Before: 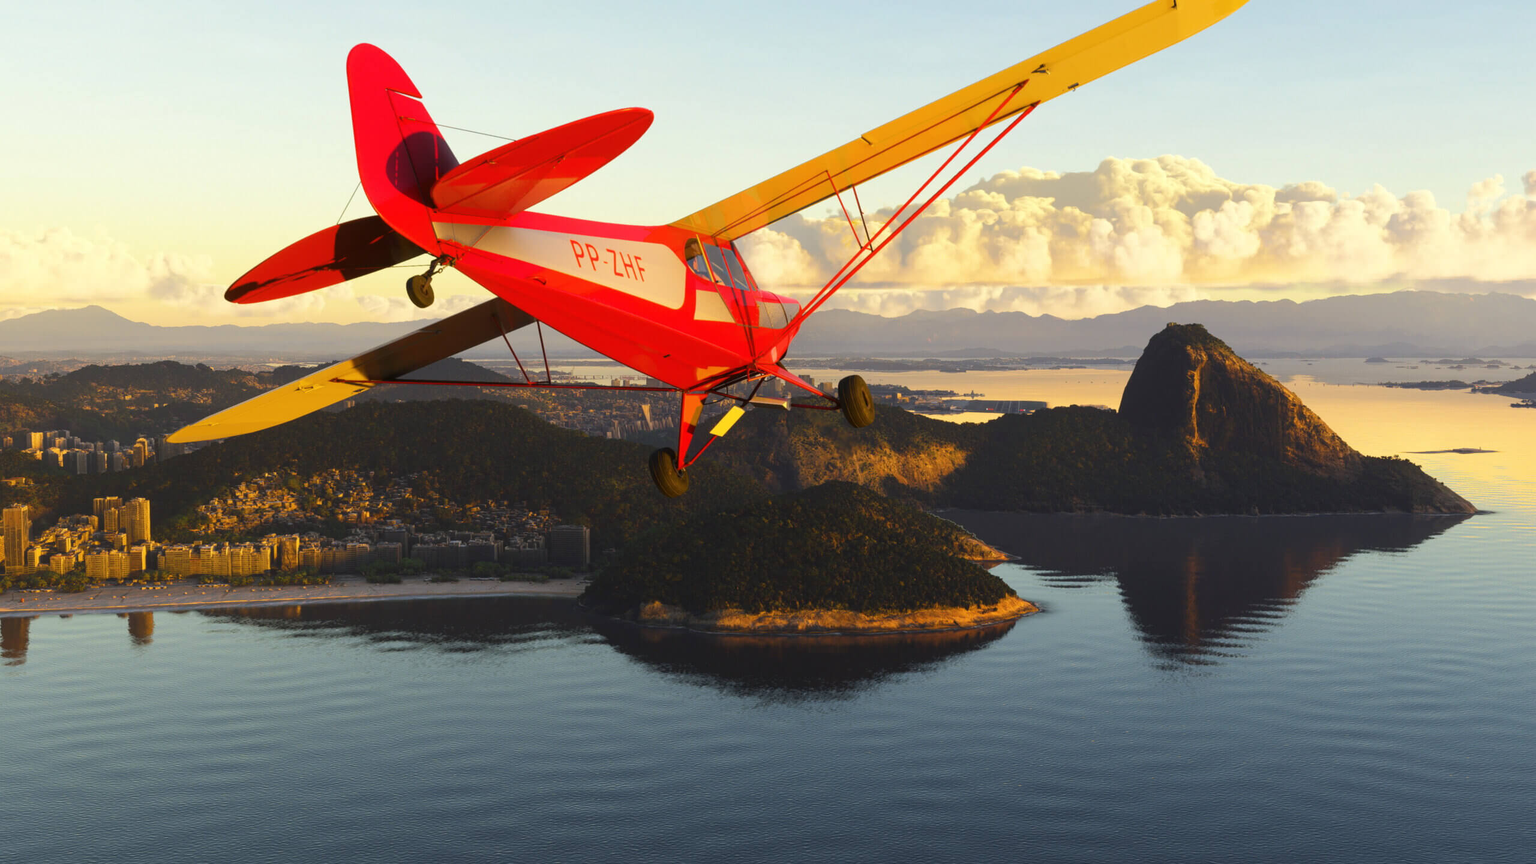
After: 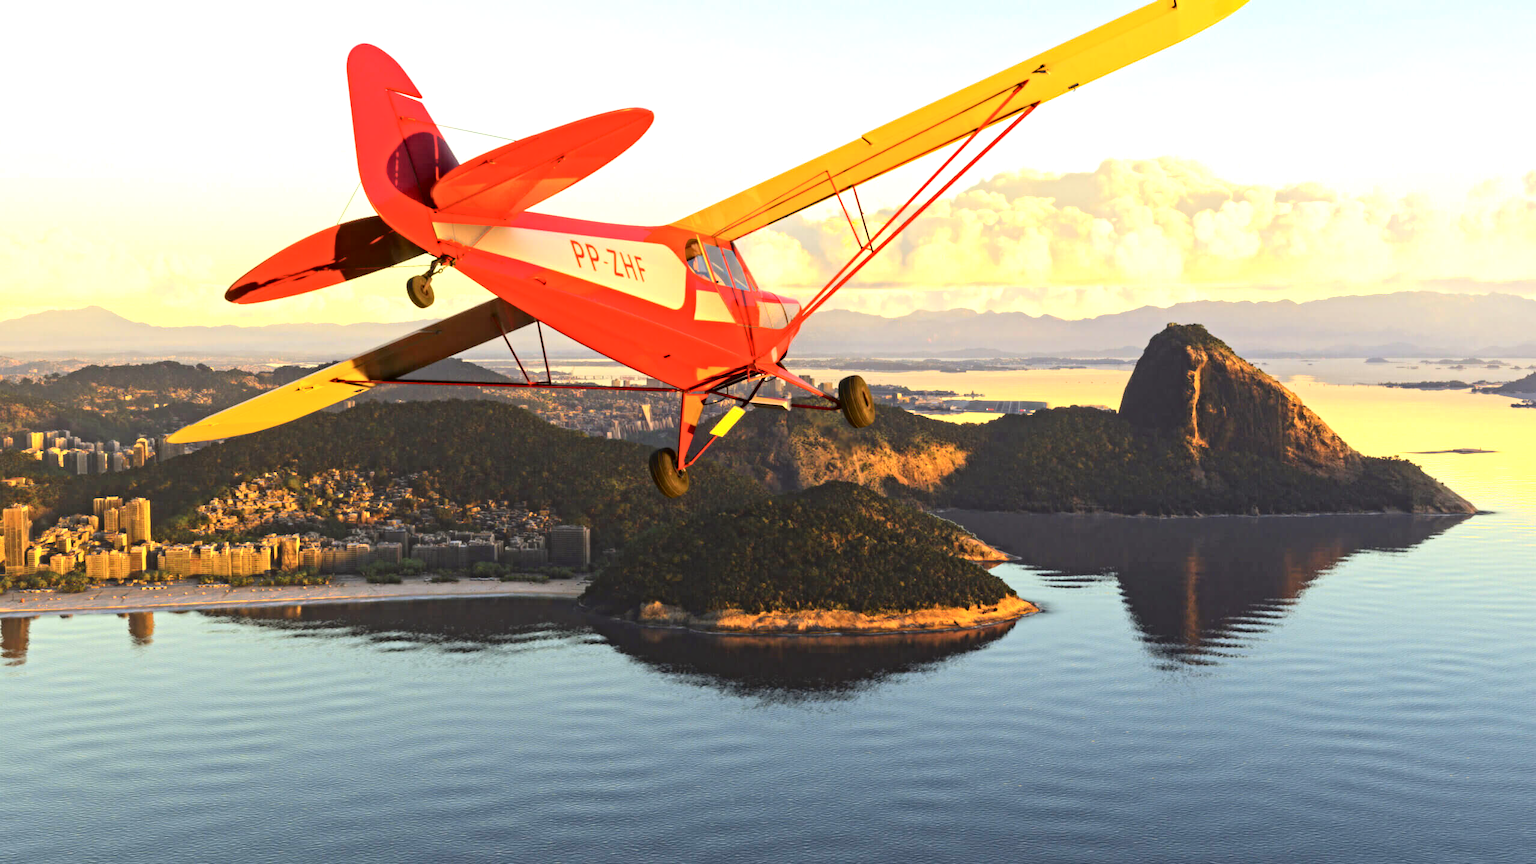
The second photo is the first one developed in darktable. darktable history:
exposure: black level correction 0, exposure 0.702 EV, compensate exposure bias true, compensate highlight preservation false
contrast equalizer: y [[0.5, 0.5, 0.501, 0.63, 0.504, 0.5], [0.5 ×6], [0.5 ×6], [0 ×6], [0 ×6]]
tone curve: curves: ch0 [(0, 0.01) (0.052, 0.045) (0.136, 0.133) (0.29, 0.332) (0.453, 0.531) (0.676, 0.751) (0.89, 0.919) (1, 1)]; ch1 [(0, 0) (0.094, 0.081) (0.285, 0.299) (0.385, 0.403) (0.446, 0.443) (0.495, 0.496) (0.544, 0.552) (0.589, 0.612) (0.722, 0.728) (1, 1)]; ch2 [(0, 0) (0.257, 0.217) (0.43, 0.421) (0.498, 0.507) (0.531, 0.544) (0.56, 0.579) (0.625, 0.642) (1, 1)], color space Lab, independent channels, preserve colors none
